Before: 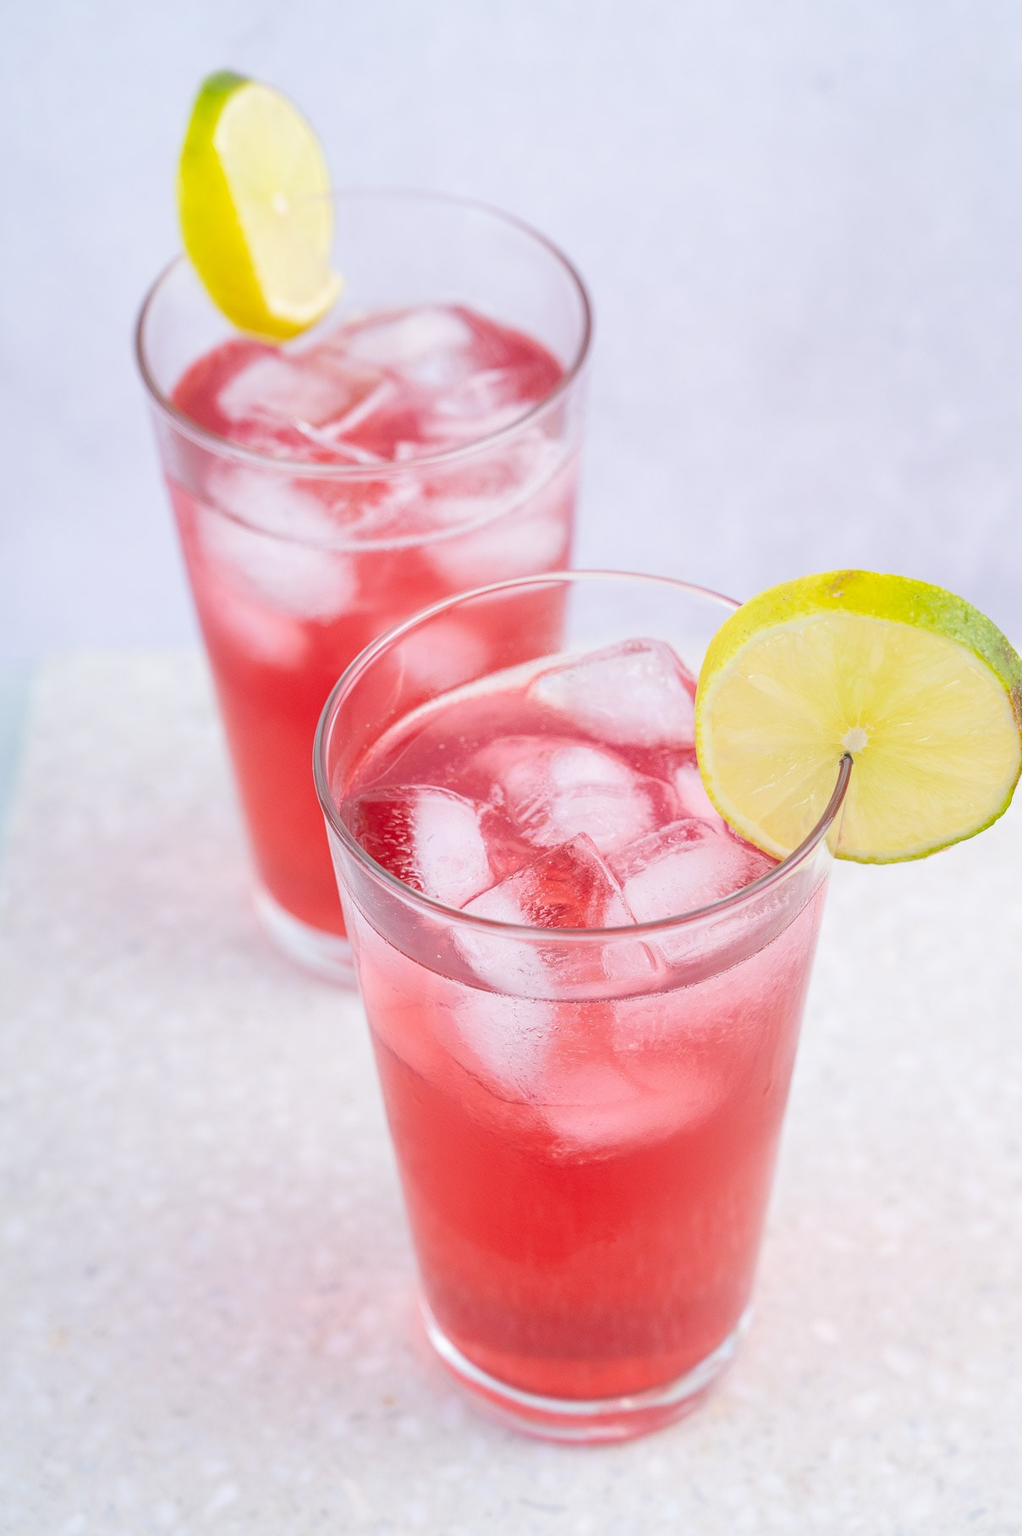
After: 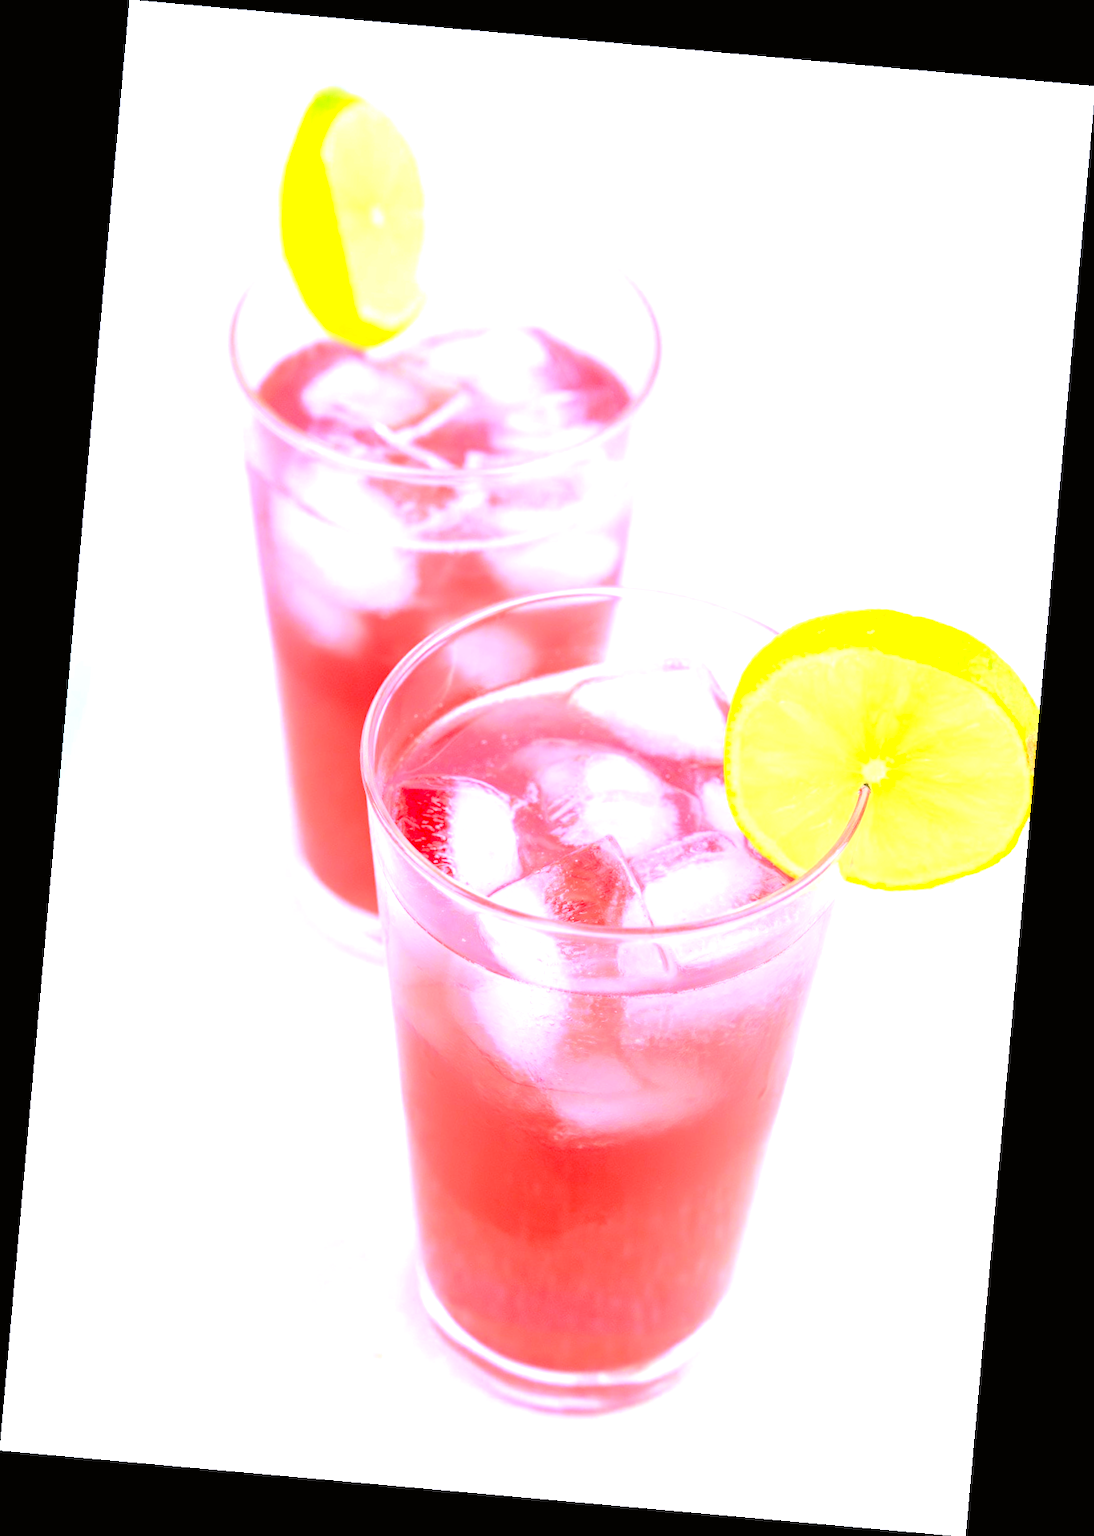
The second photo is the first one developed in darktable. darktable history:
rotate and perspective: rotation 5.12°, automatic cropping off
exposure: black level correction 0.016, exposure 1.774 EV, compensate highlight preservation false
tone curve: curves: ch0 [(0, 0.005) (0.103, 0.097) (0.18, 0.22) (0.378, 0.482) (0.504, 0.631) (0.663, 0.801) (0.834, 0.914) (1, 0.971)]; ch1 [(0, 0) (0.172, 0.123) (0.324, 0.253) (0.396, 0.388) (0.478, 0.461) (0.499, 0.498) (0.522, 0.528) (0.604, 0.692) (0.704, 0.818) (1, 1)]; ch2 [(0, 0) (0.411, 0.424) (0.496, 0.5) (0.515, 0.519) (0.555, 0.585) (0.628, 0.703) (1, 1)], color space Lab, independent channels, preserve colors none
